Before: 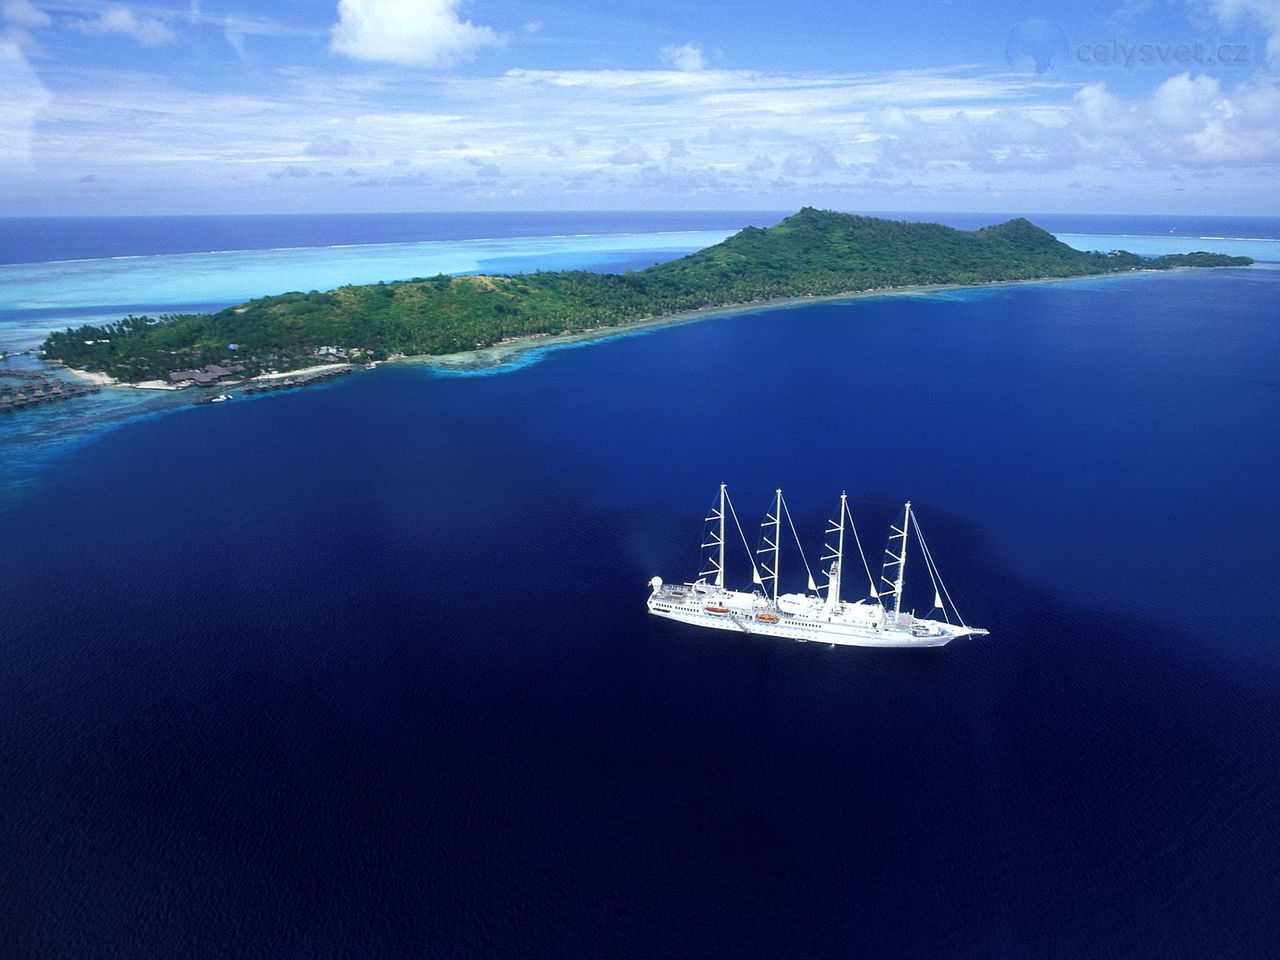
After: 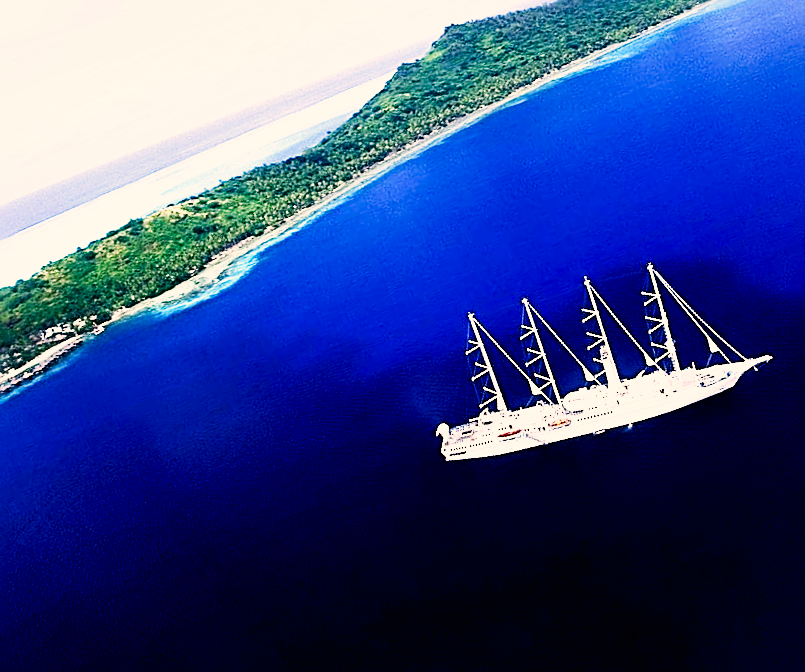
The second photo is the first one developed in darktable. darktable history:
tone equalizer: -8 EV -0.449 EV, -7 EV -0.401 EV, -6 EV -0.33 EV, -5 EV -0.246 EV, -3 EV 0.233 EV, -2 EV 0.363 EV, -1 EV 0.388 EV, +0 EV 0.4 EV, edges refinement/feathering 500, mask exposure compensation -1.57 EV, preserve details no
sharpen: radius 2.822, amount 0.711
crop and rotate: angle 21.04°, left 6.893%, right 4.247%, bottom 1.095%
contrast brightness saturation: contrast 0.043, saturation 0.07
color correction: highlights a* 12.03, highlights b* 11.89
local contrast: mode bilateral grid, contrast 20, coarseness 50, detail 119%, midtone range 0.2
base curve: curves: ch0 [(0, 0) (0.007, 0.004) (0.027, 0.03) (0.046, 0.07) (0.207, 0.54) (0.442, 0.872) (0.673, 0.972) (1, 1)], preserve colors none
exposure: black level correction 0.014, compensate highlight preservation false
